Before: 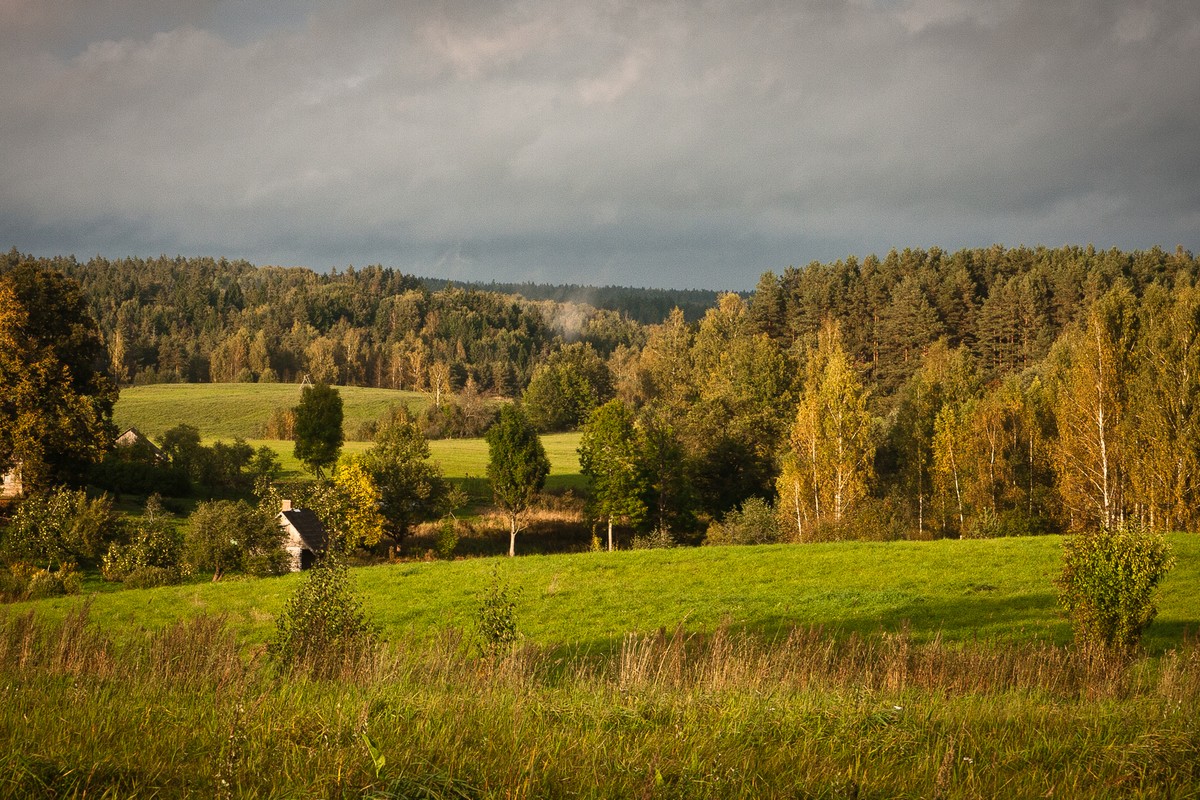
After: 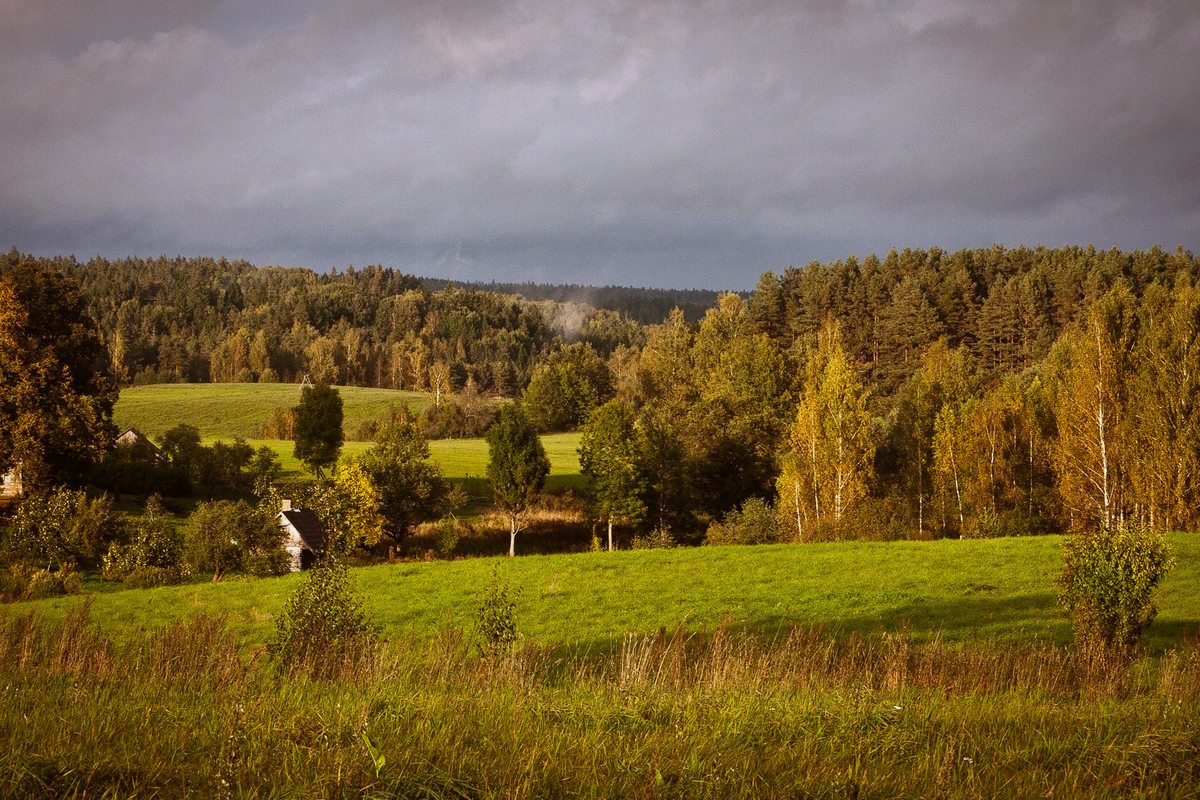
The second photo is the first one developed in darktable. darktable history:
white balance: red 0.926, green 1.003, blue 1.133
rgb levels: mode RGB, independent channels, levels [[0, 0.5, 1], [0, 0.521, 1], [0, 0.536, 1]]
